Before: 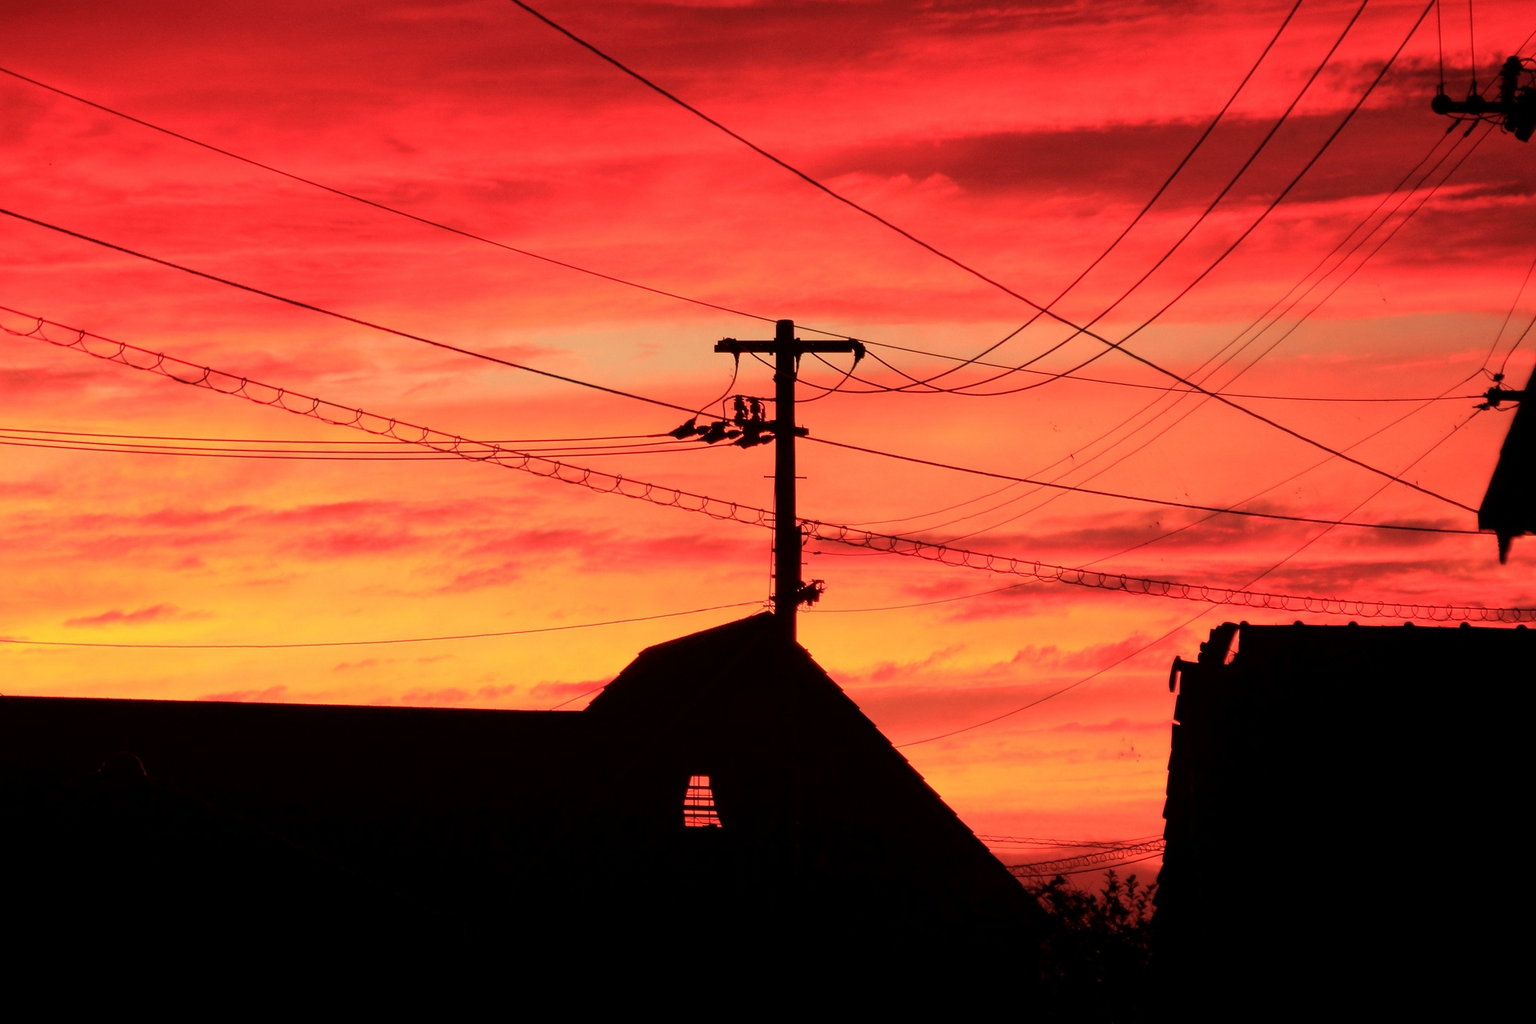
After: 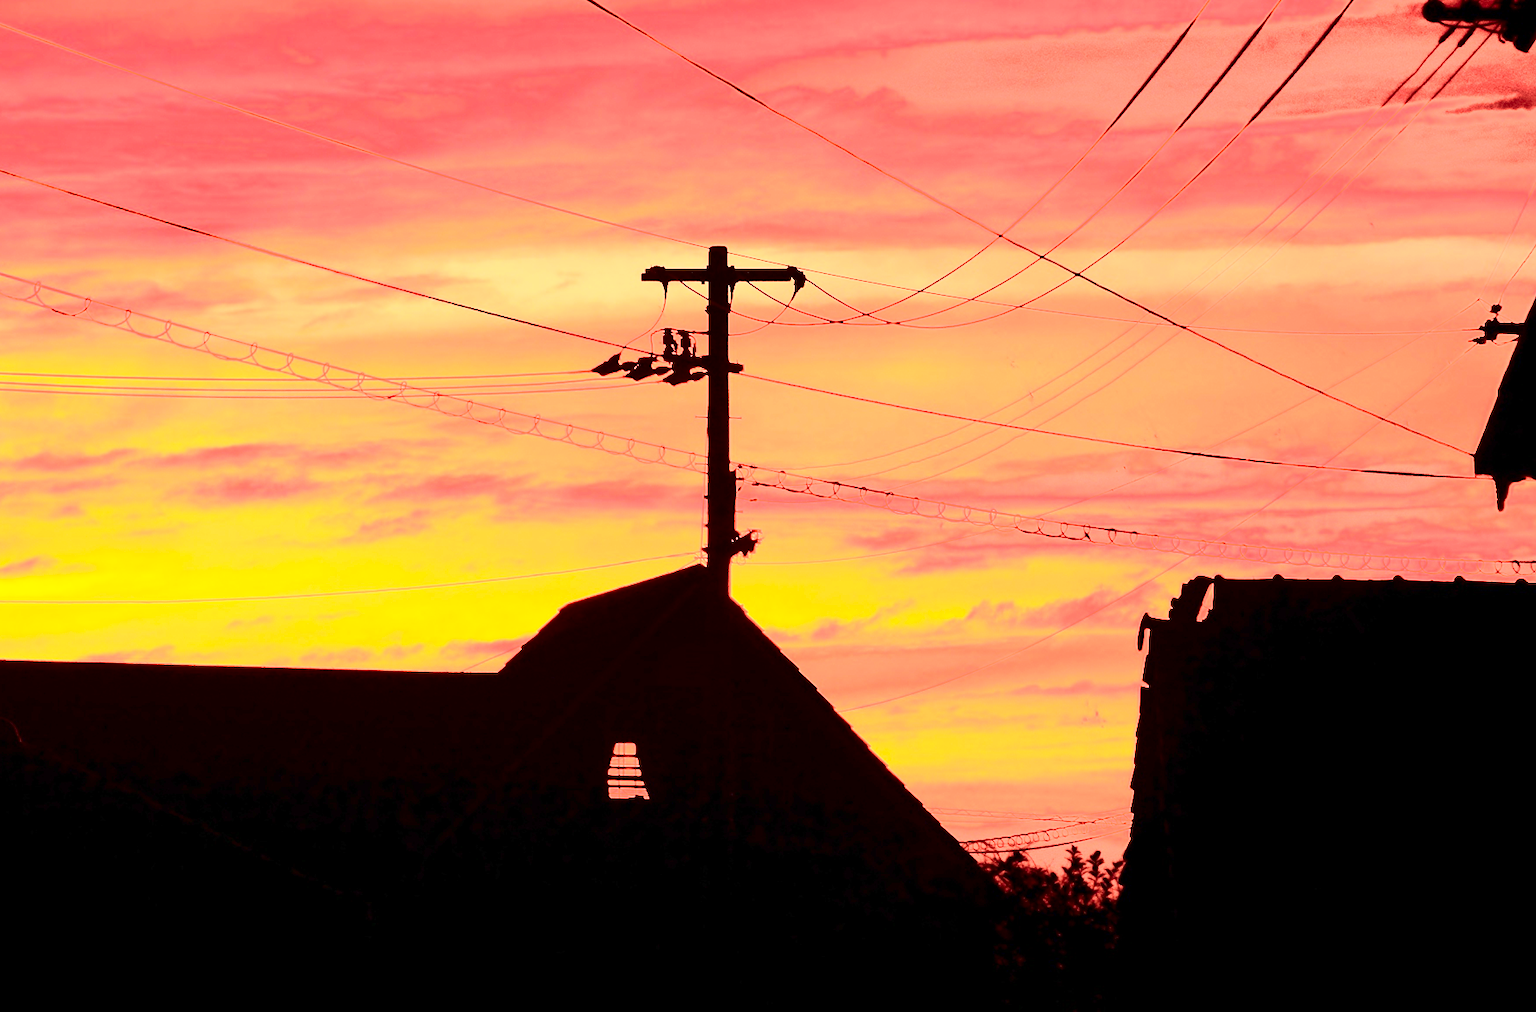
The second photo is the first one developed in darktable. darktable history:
crop and rotate: left 8.262%, top 9.226%
local contrast: mode bilateral grid, contrast 20, coarseness 50, detail 171%, midtone range 0.2
exposure: exposure 2.04 EV, compensate highlight preservation false
contrast brightness saturation: contrast 0.93, brightness 0.2
